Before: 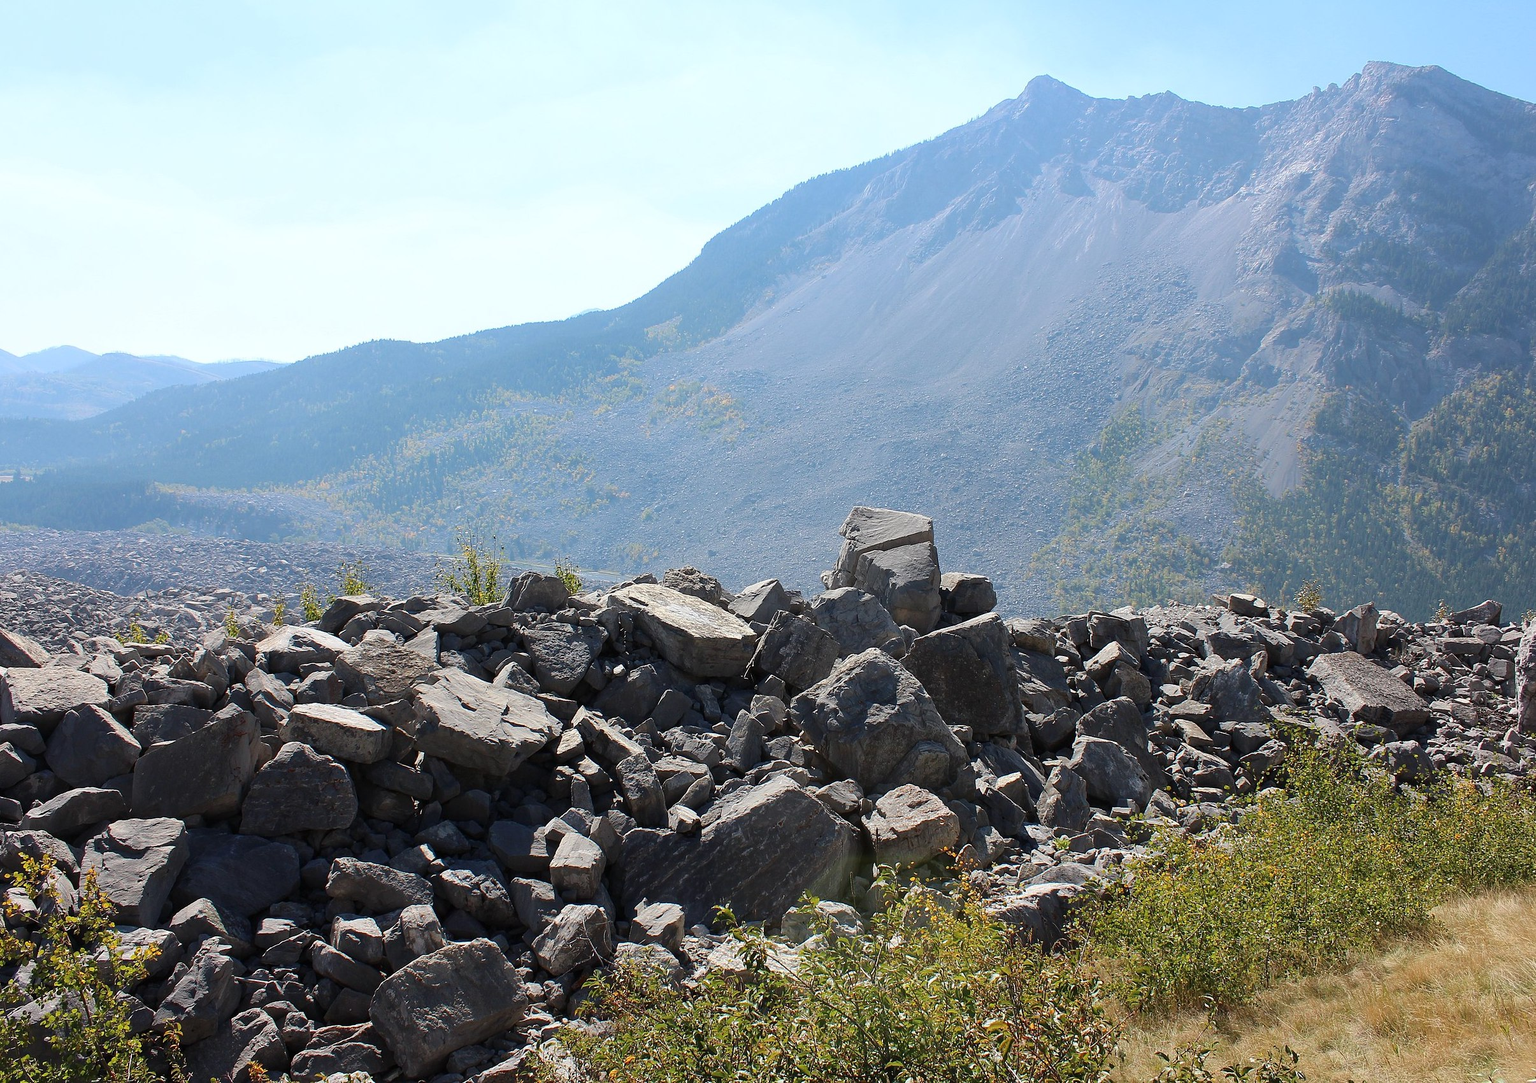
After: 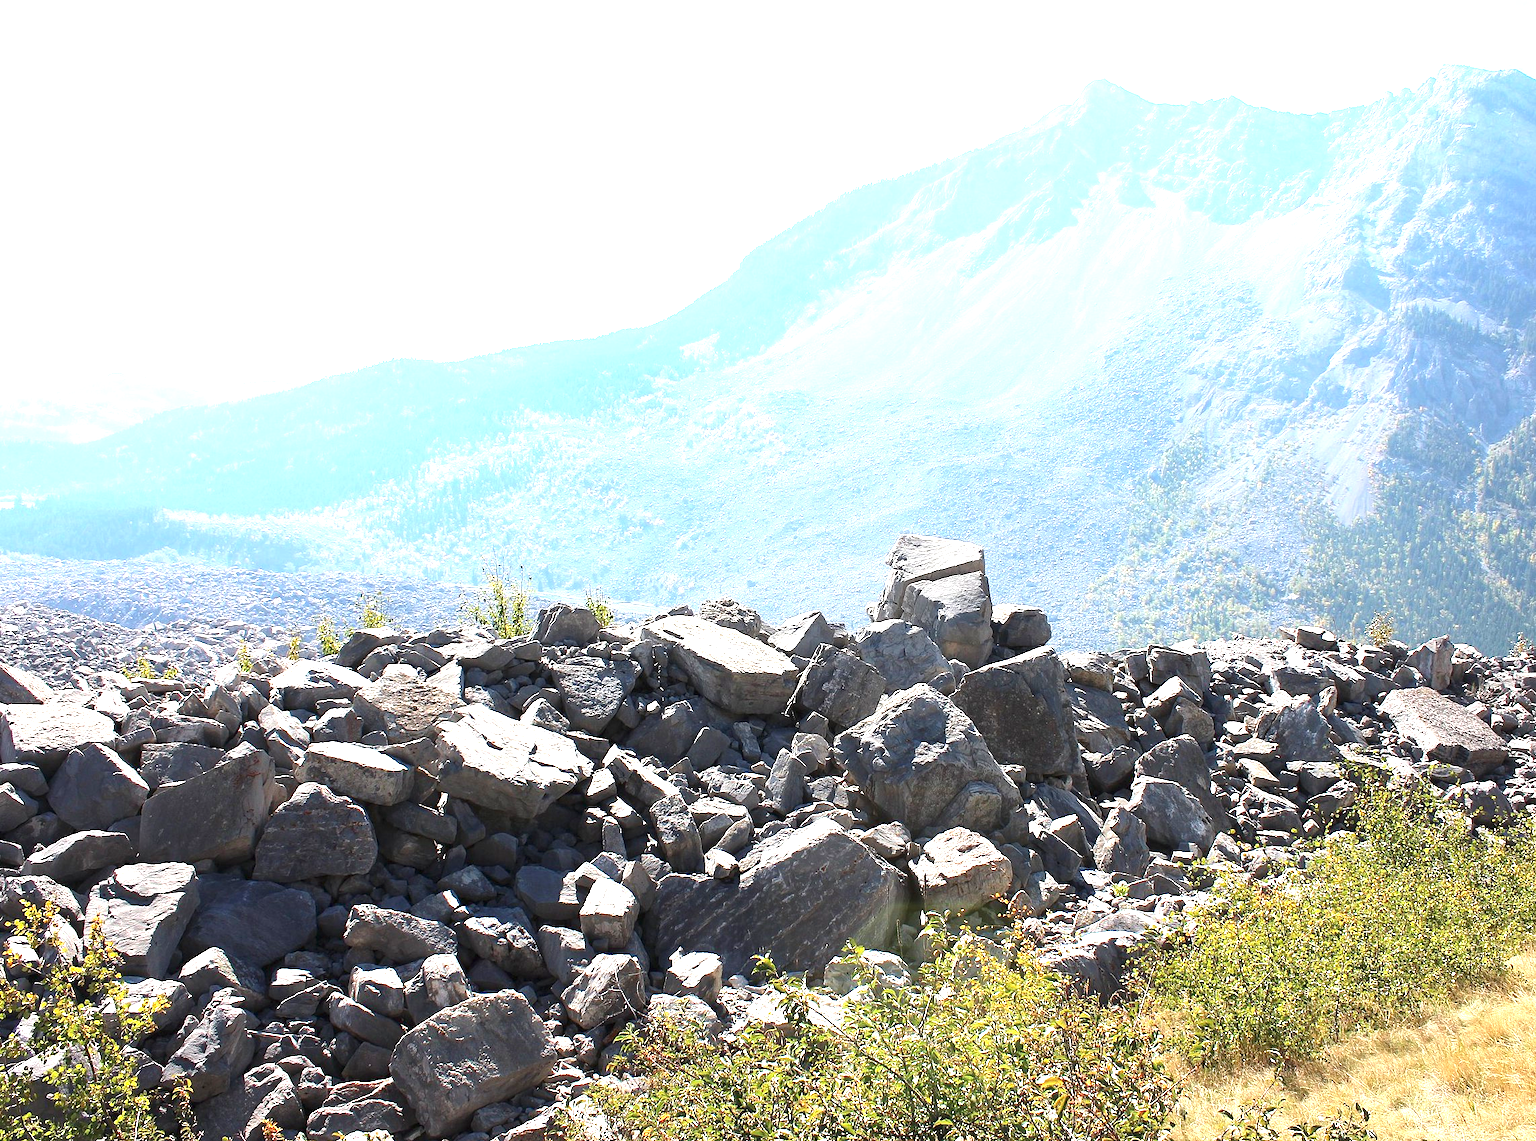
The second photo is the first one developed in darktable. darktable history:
crop and rotate: right 5.167%
exposure: exposure 1.5 EV, compensate highlight preservation false
white balance: emerald 1
tone equalizer: on, module defaults
